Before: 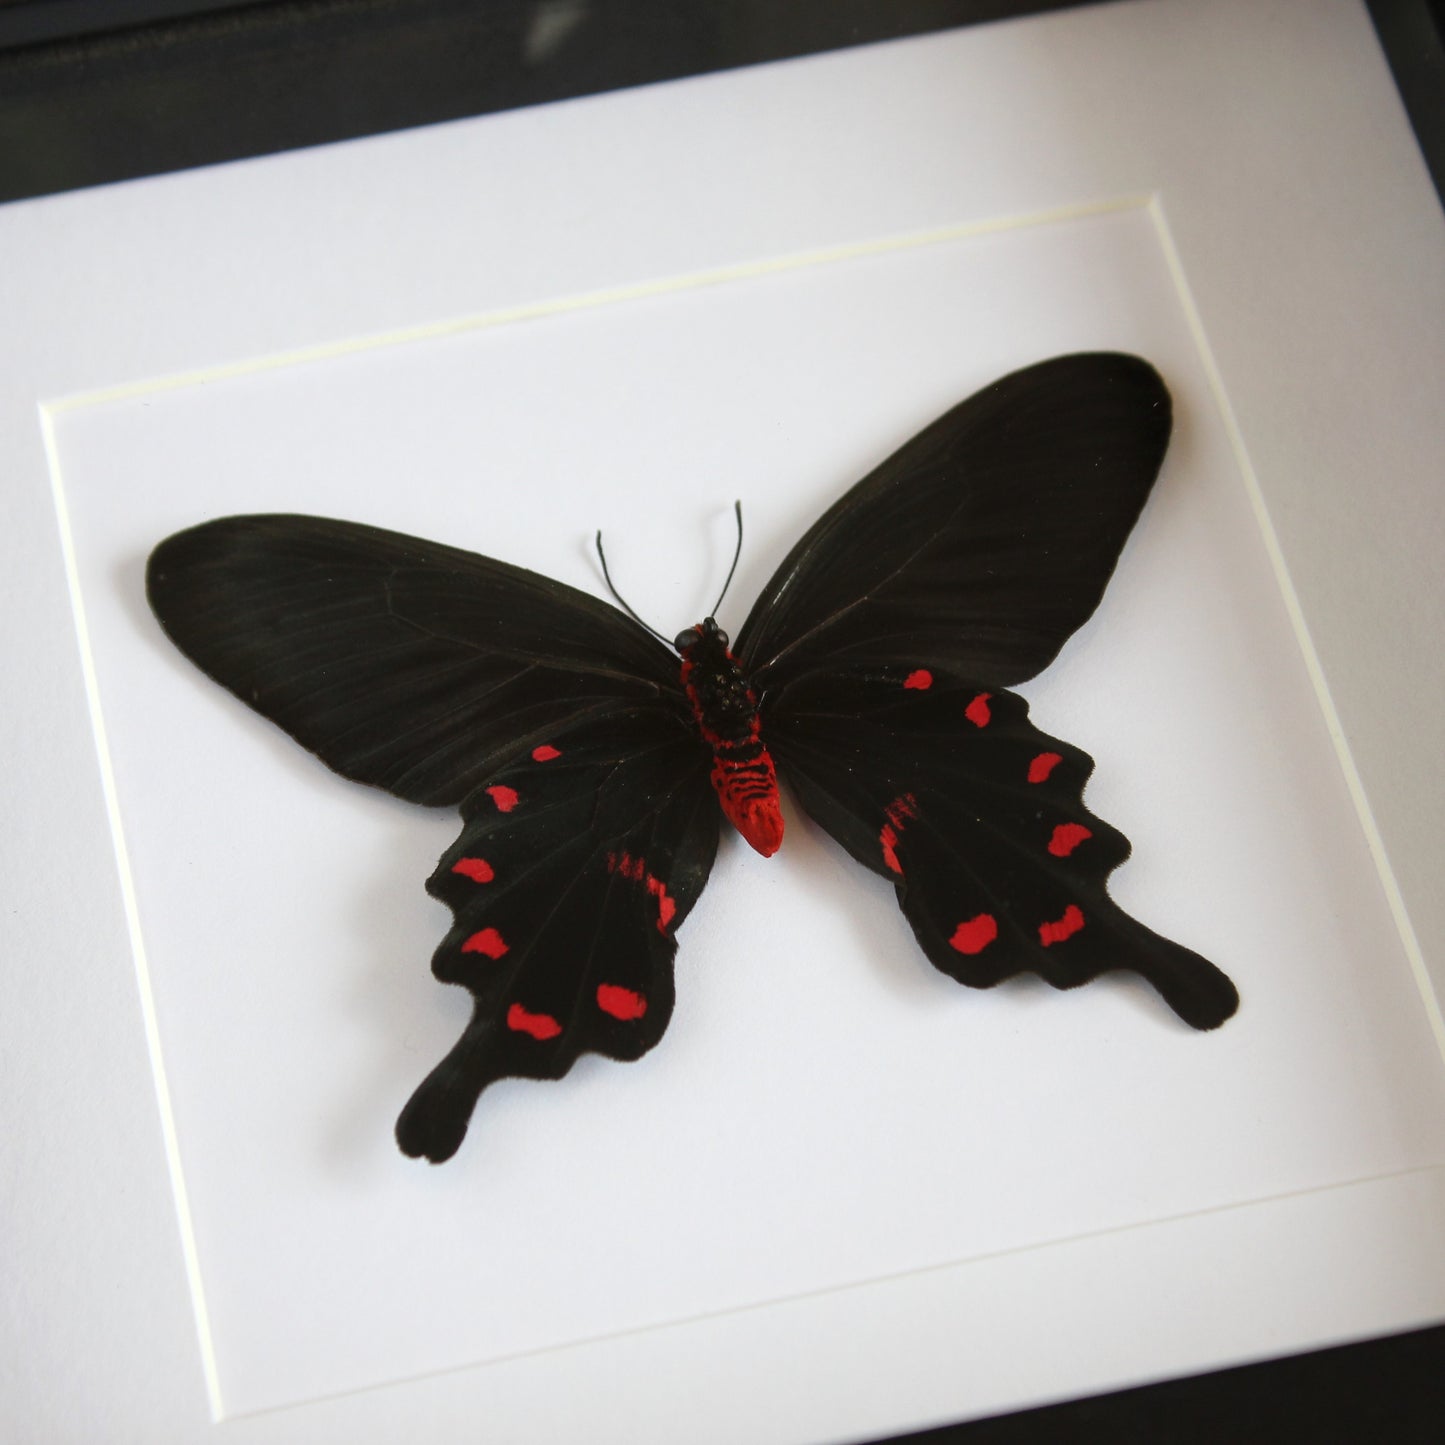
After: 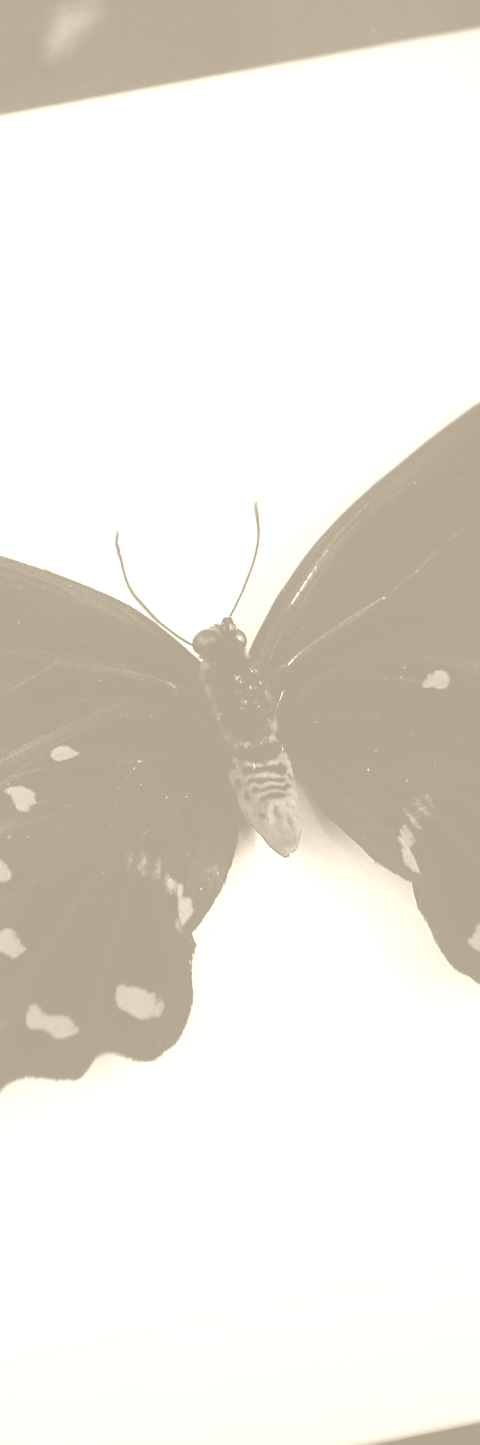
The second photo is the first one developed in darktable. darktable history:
sharpen: radius 1.967
sigmoid: skew -0.2, preserve hue 0%, red attenuation 0.1, red rotation 0.035, green attenuation 0.1, green rotation -0.017, blue attenuation 0.15, blue rotation -0.052, base primaries Rec2020
crop: left 33.36%, right 33.36%
colorize: hue 36°, saturation 71%, lightness 80.79%
graduated density: rotation -180°, offset 27.42
